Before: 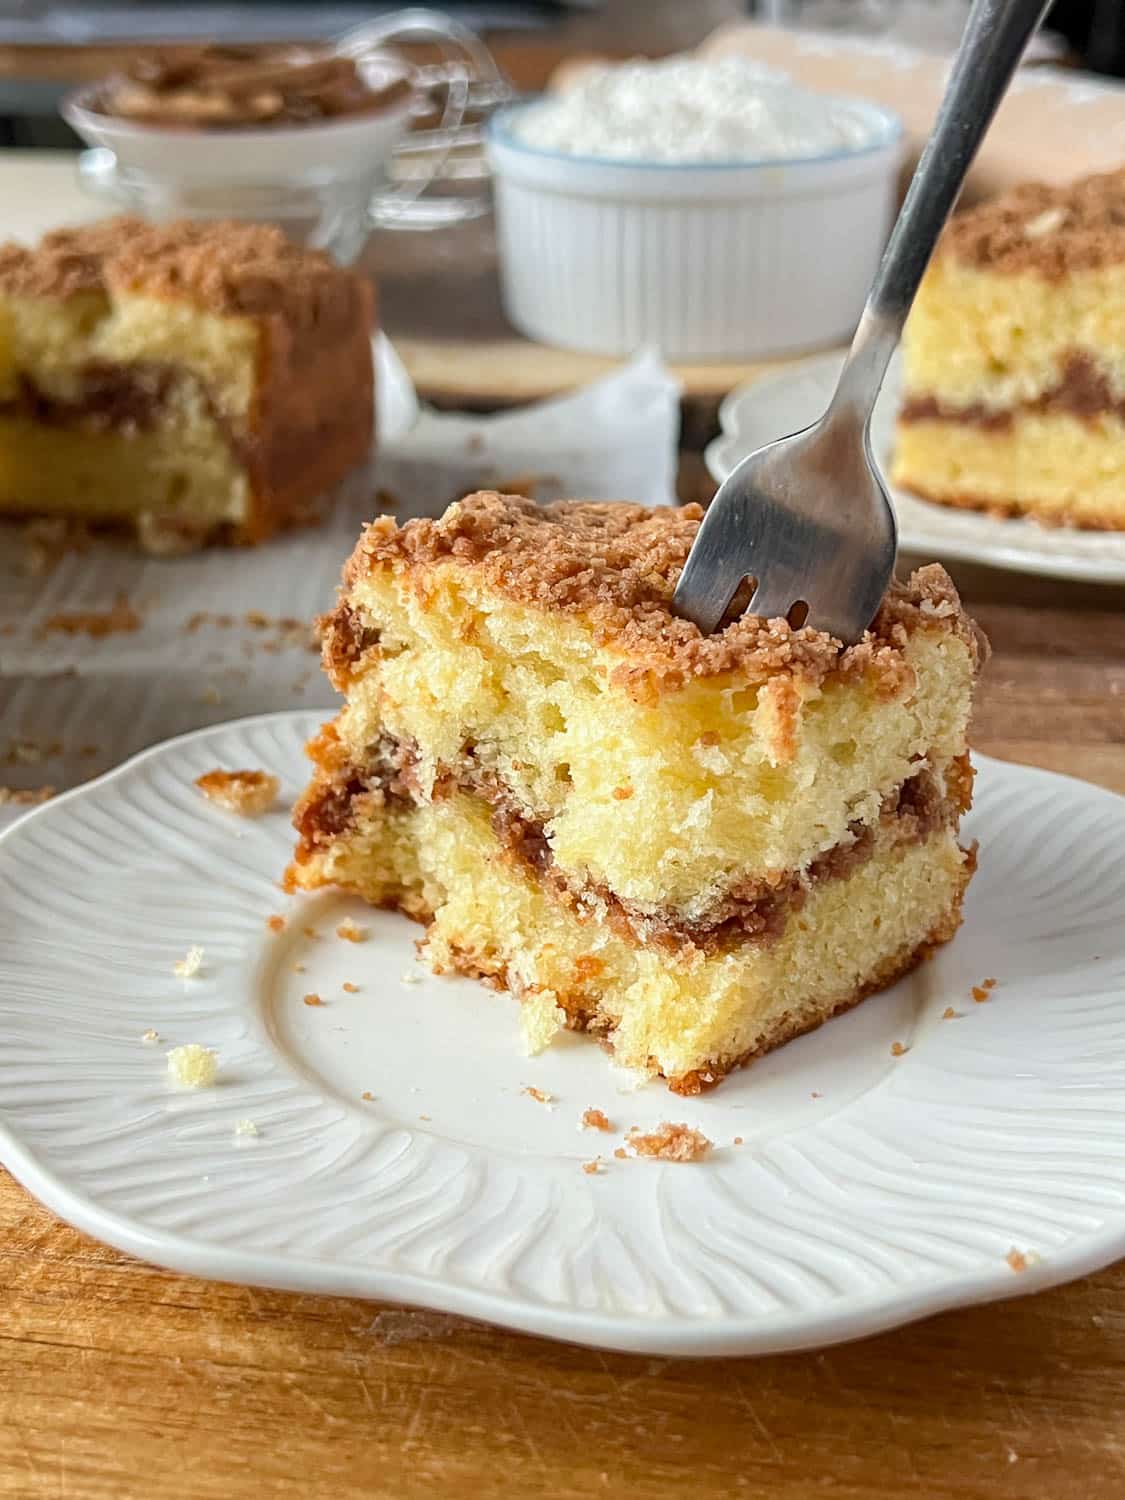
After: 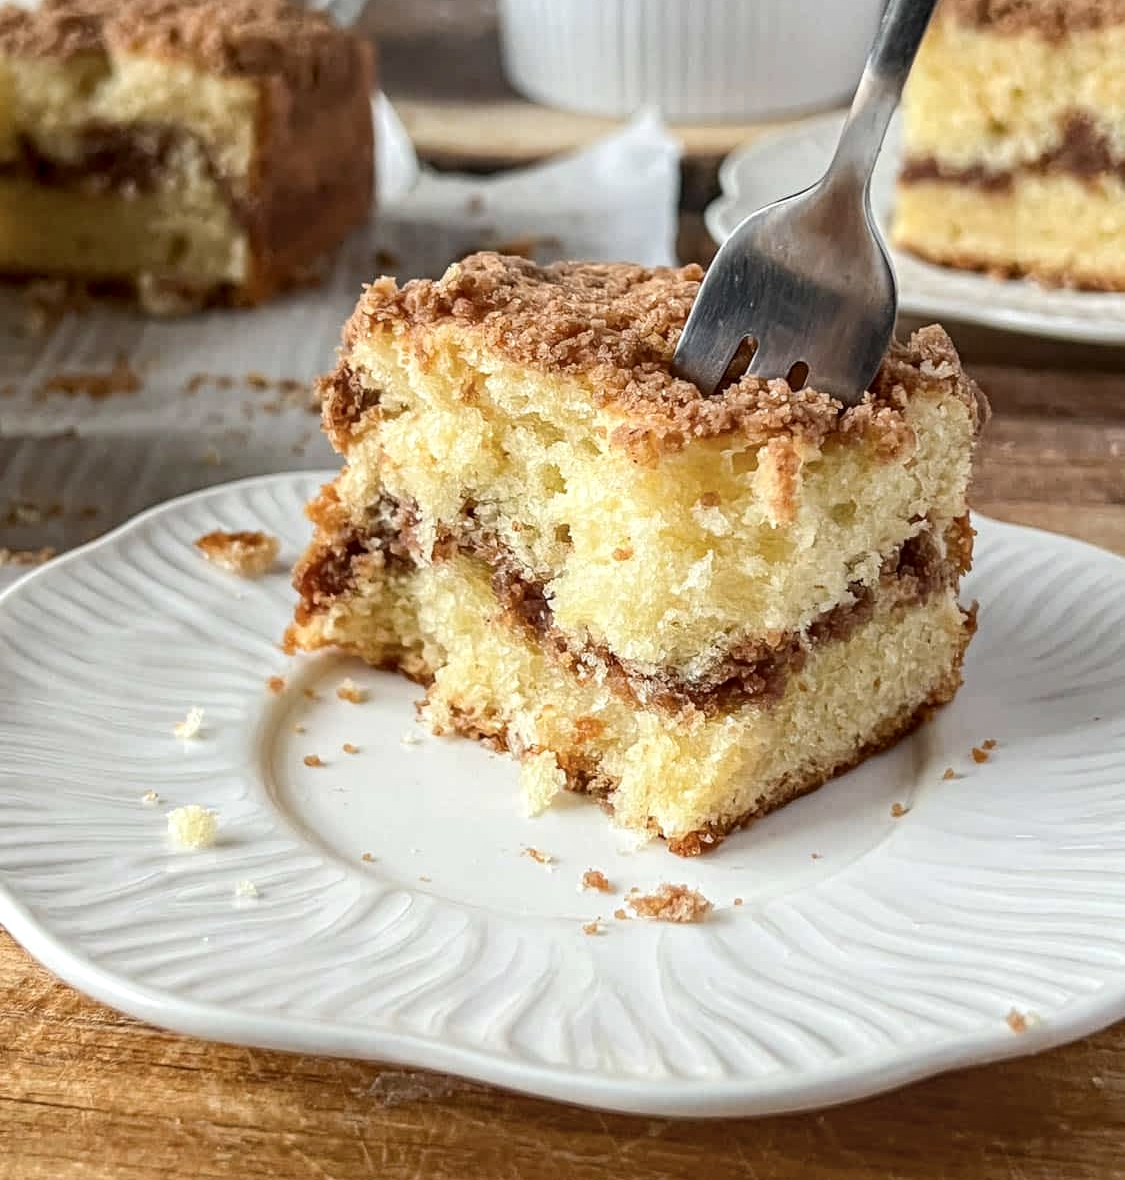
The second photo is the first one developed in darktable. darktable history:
crop and rotate: top 15.936%, bottom 5.352%
contrast brightness saturation: contrast 0.106, saturation -0.171
local contrast: on, module defaults
